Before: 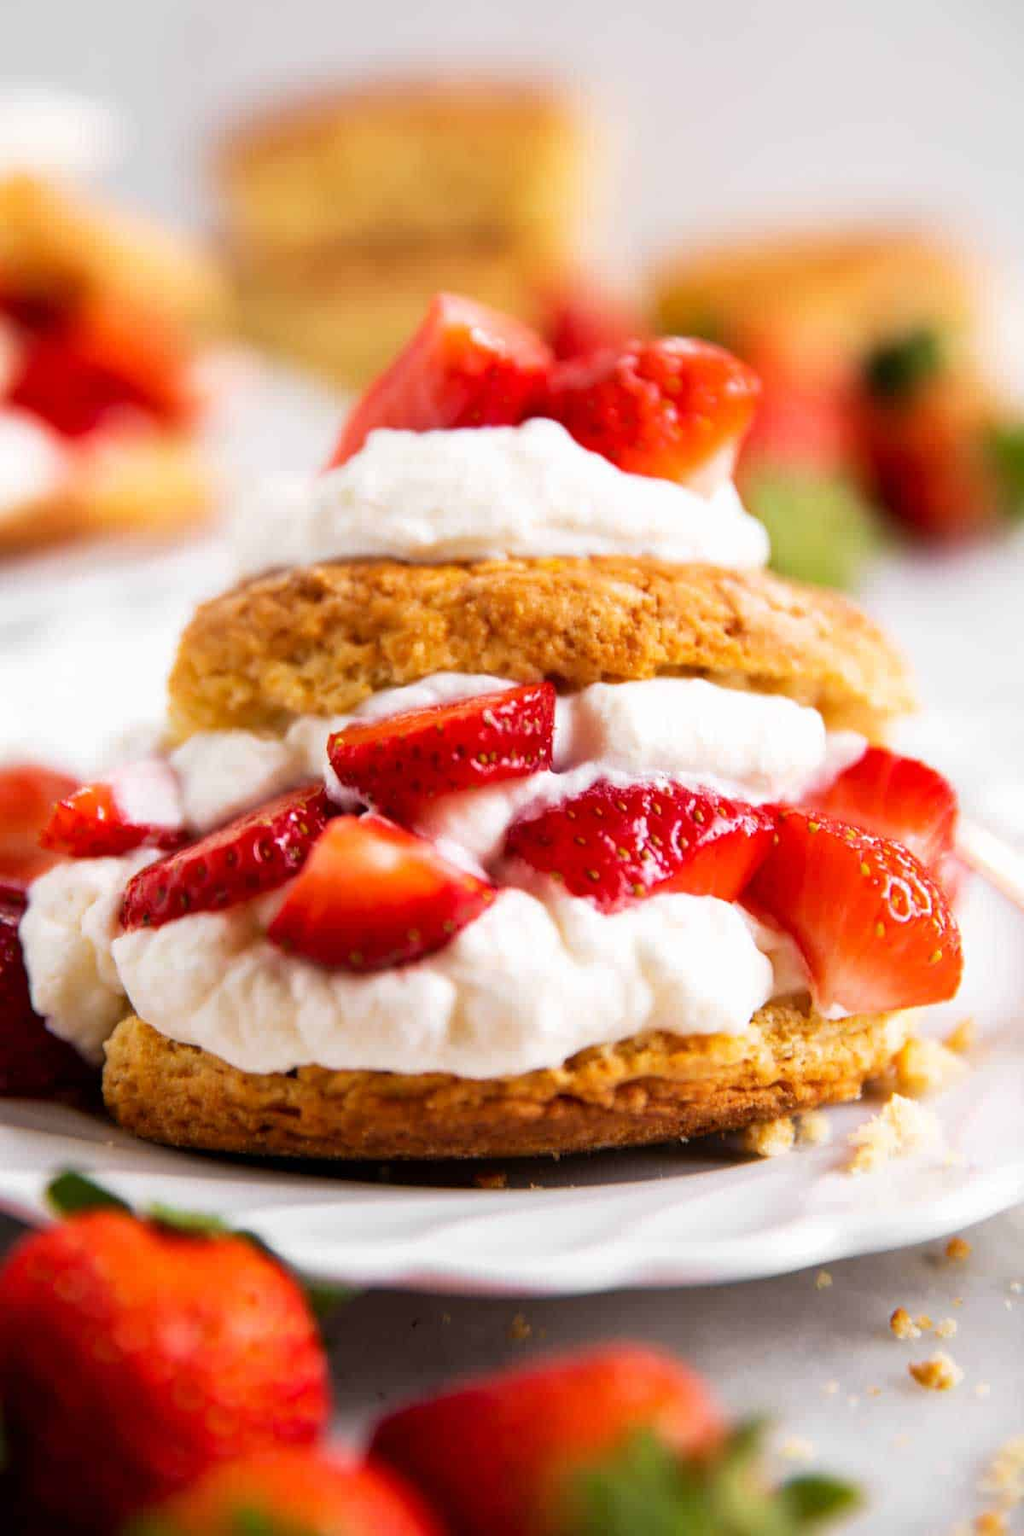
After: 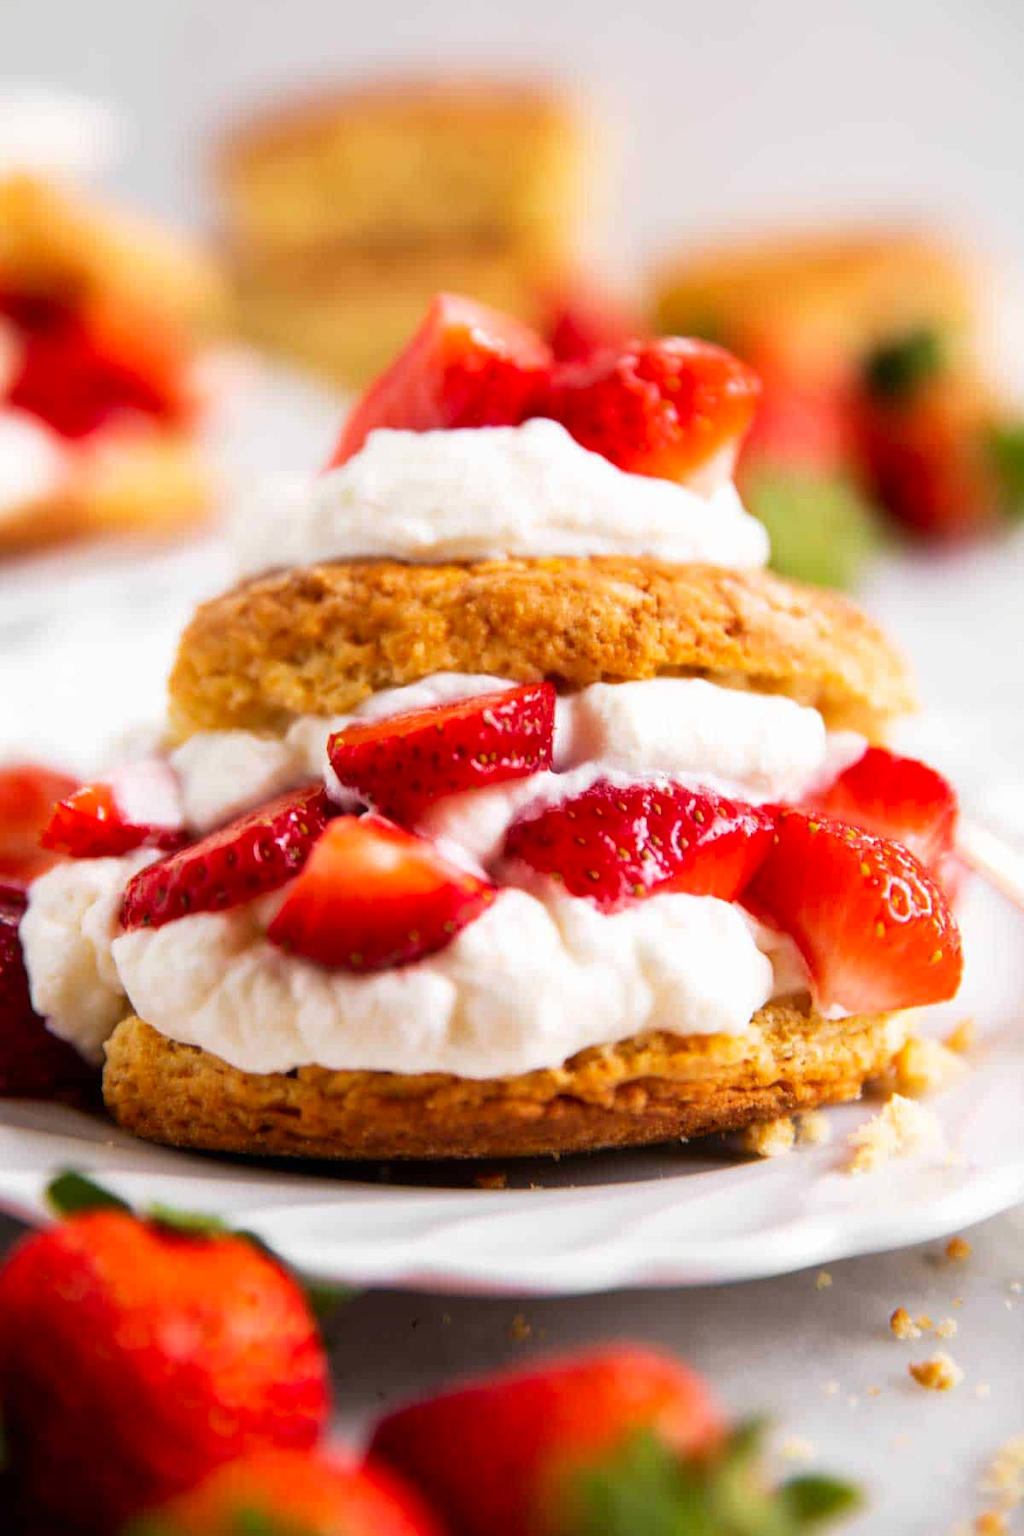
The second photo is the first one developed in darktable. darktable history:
color correction: highlights b* 0.06, saturation 1.07
haze removal: strength -0.051, compatibility mode true, adaptive false
